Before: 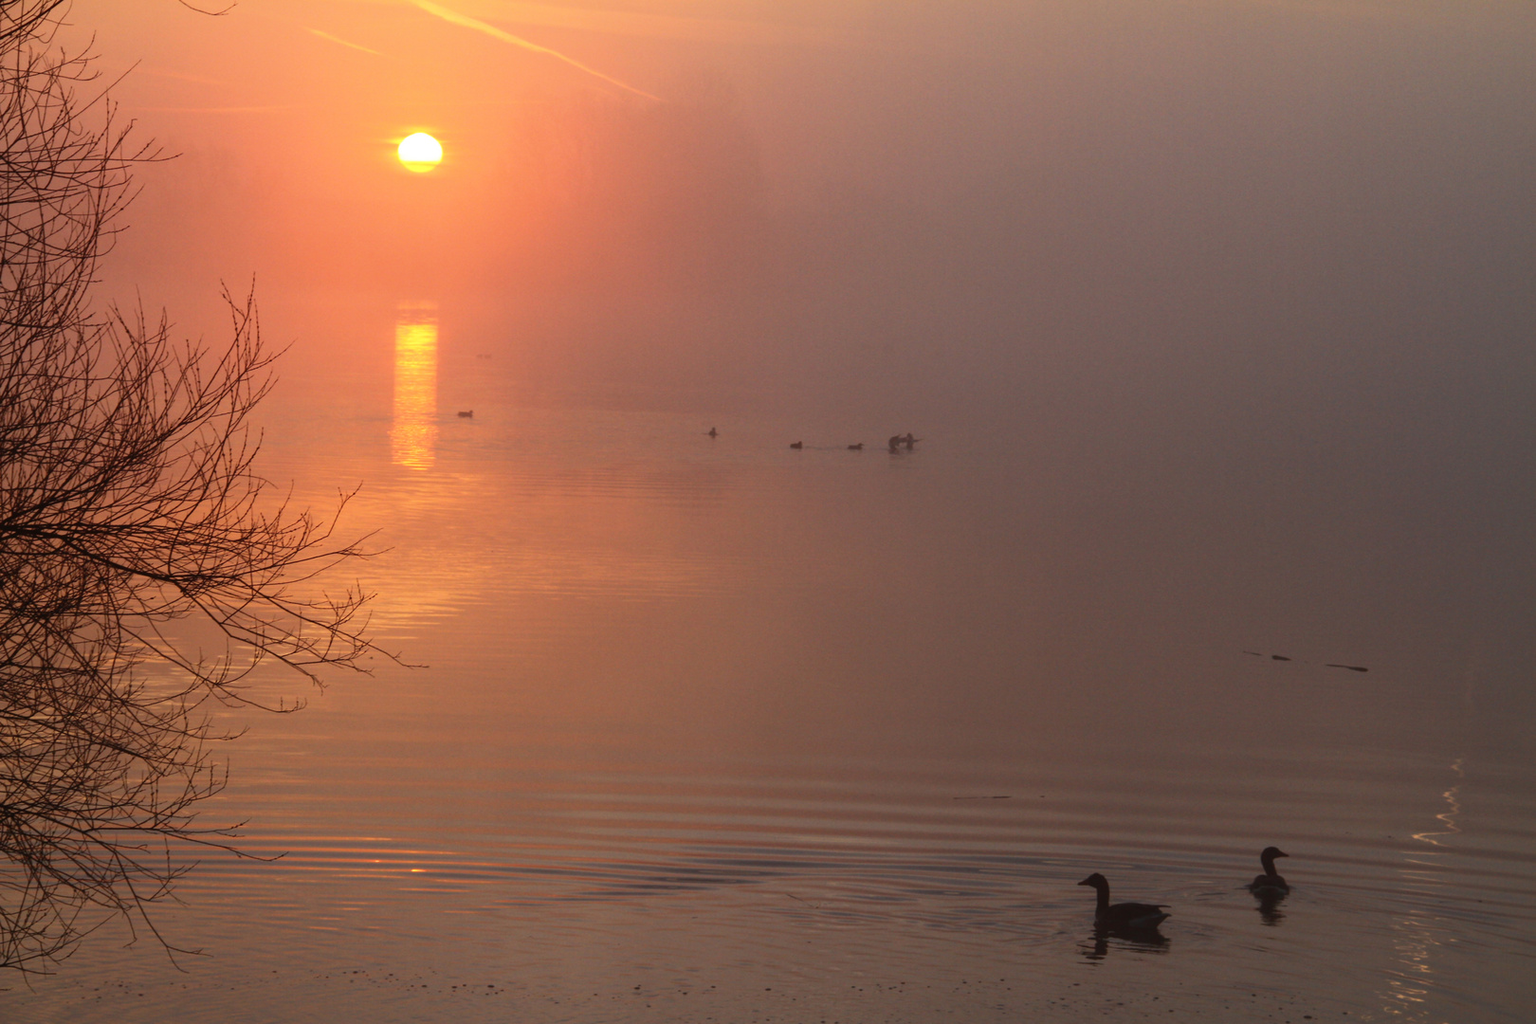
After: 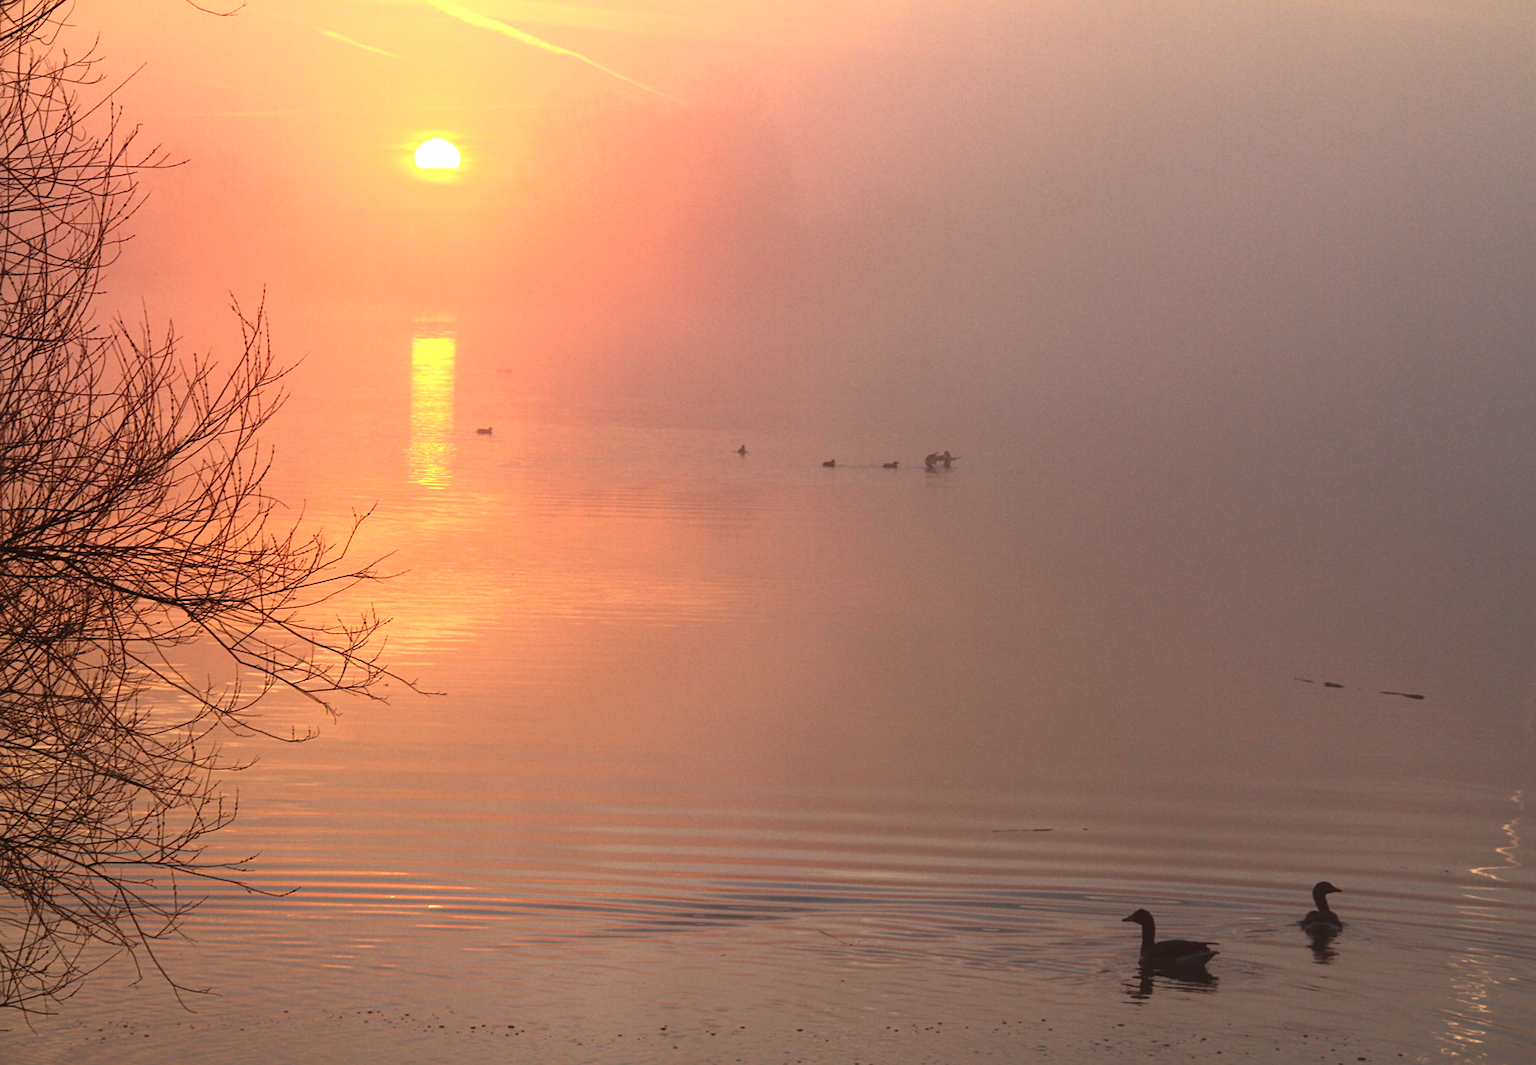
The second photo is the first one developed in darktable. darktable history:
exposure: exposure 0.791 EV, compensate highlight preservation false
crop: right 3.916%, bottom 0.021%
sharpen: amount 0.216
